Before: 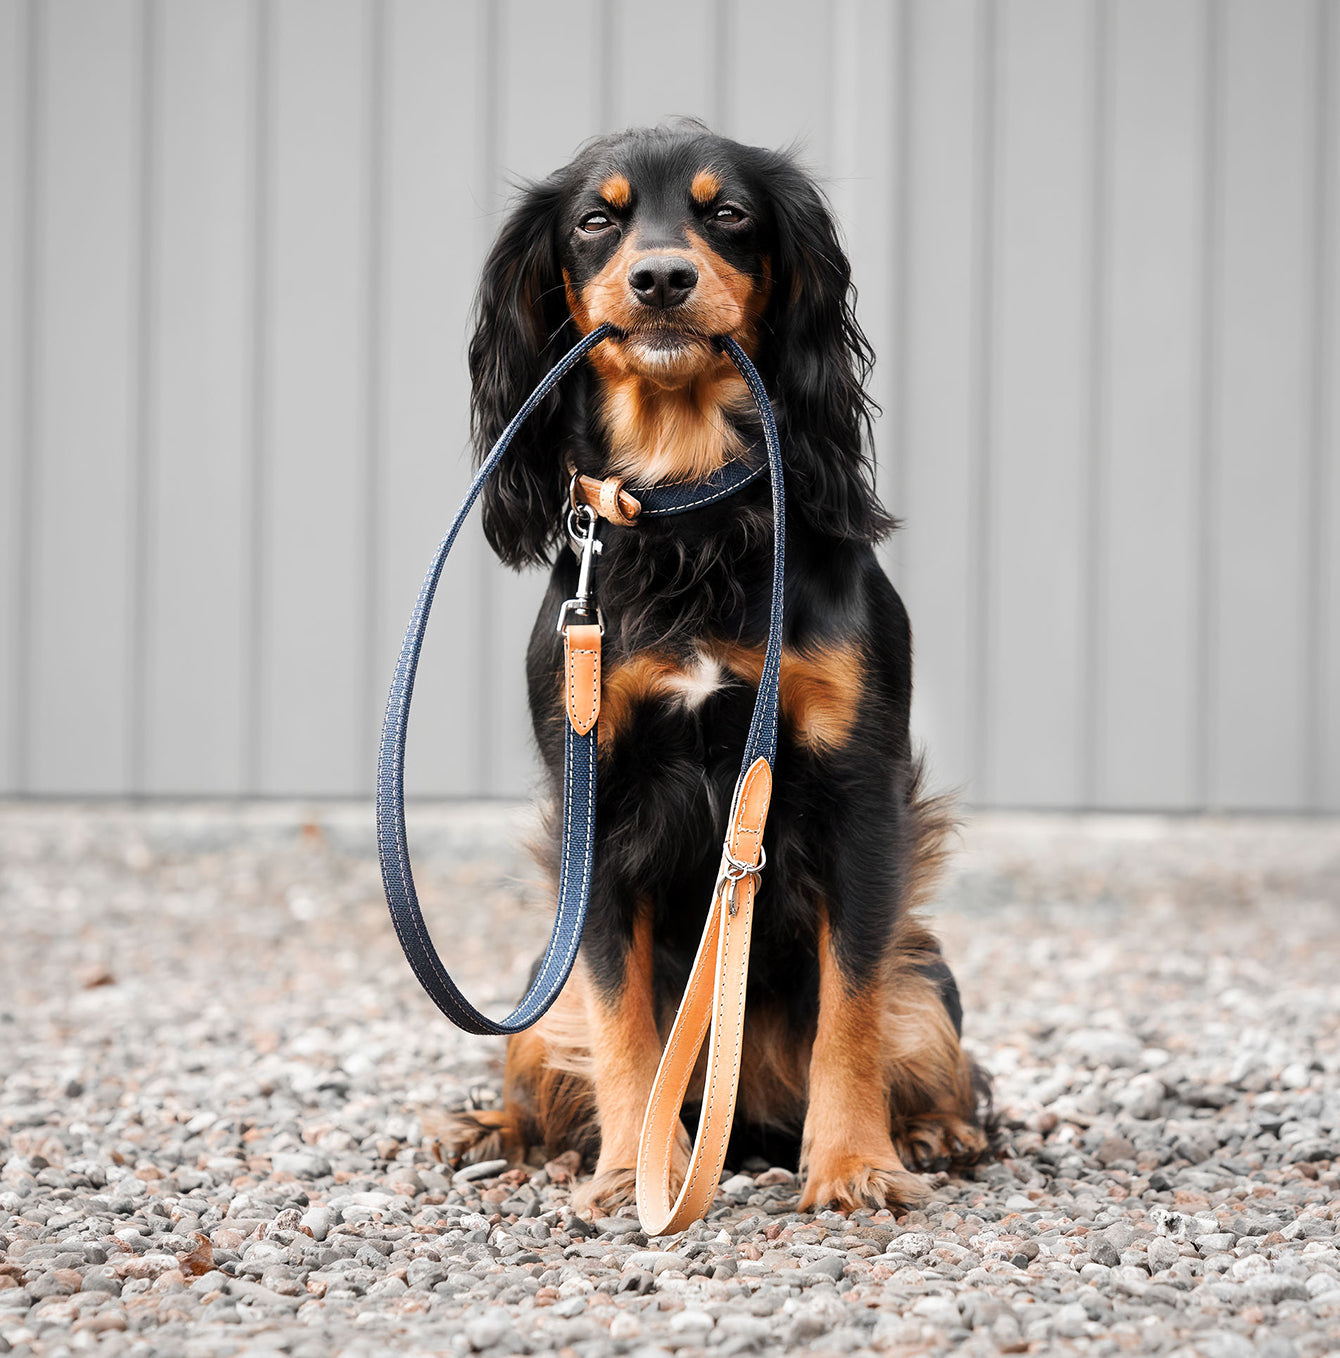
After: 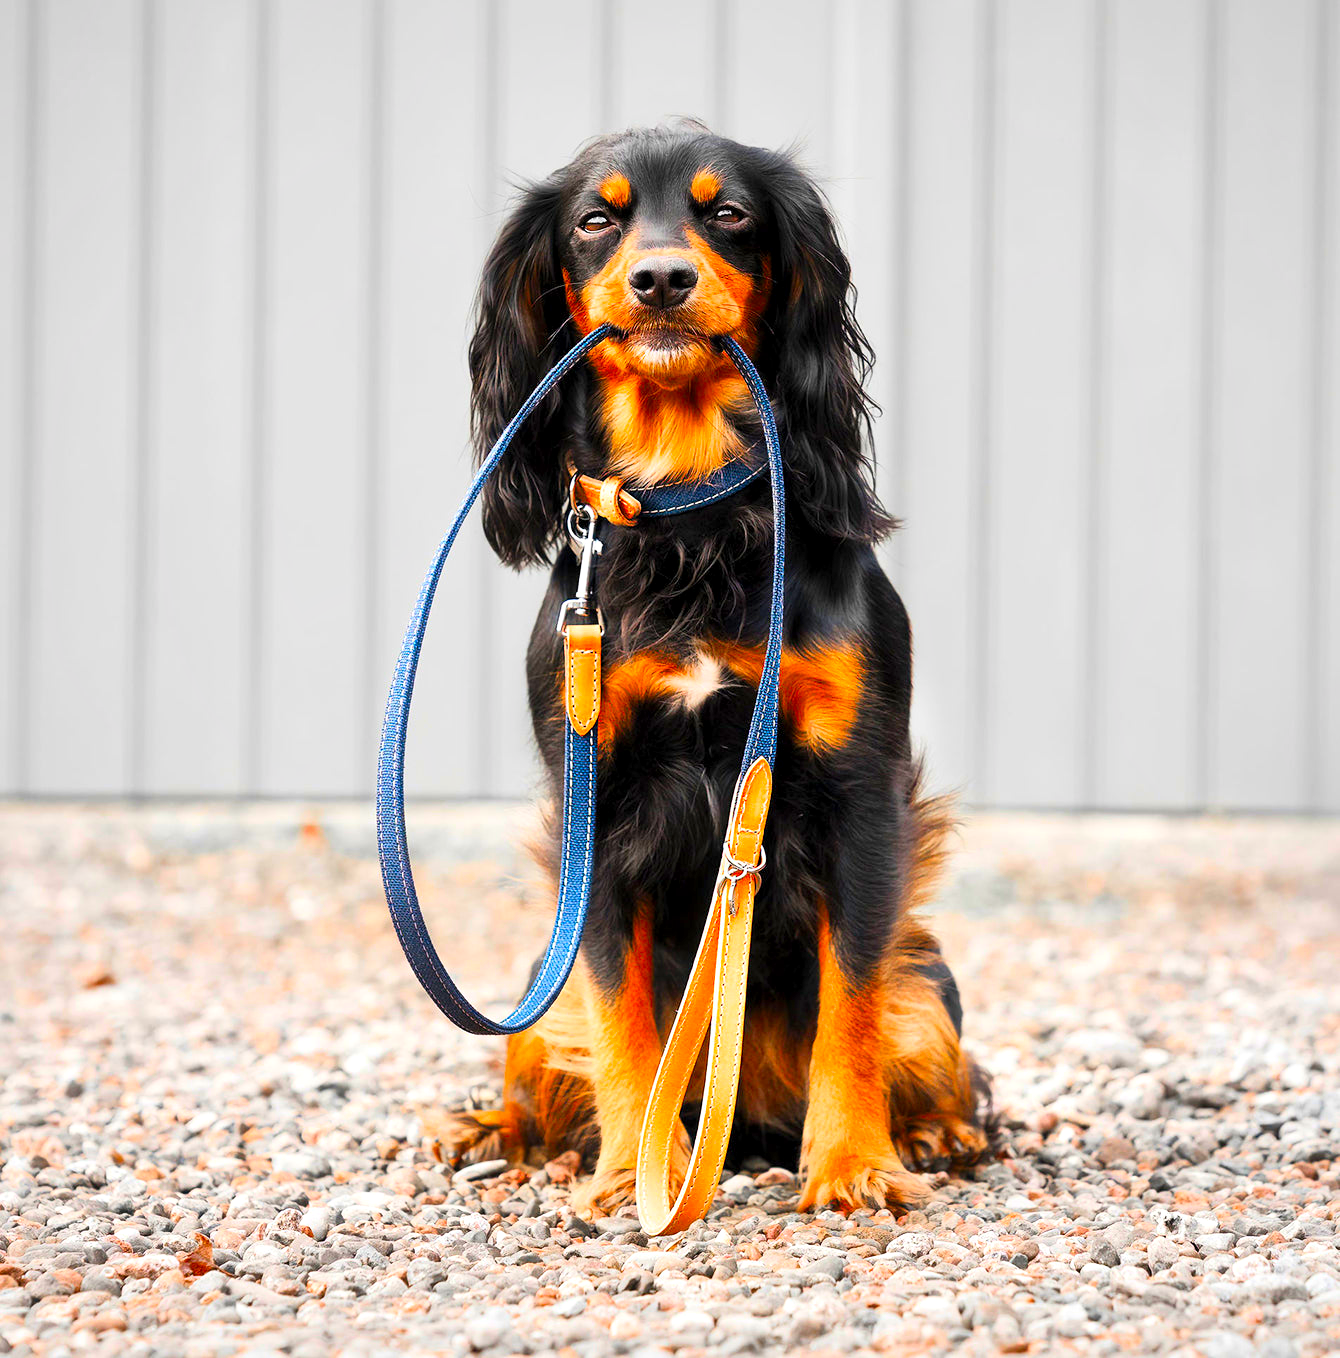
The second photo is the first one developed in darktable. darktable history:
local contrast: mode bilateral grid, contrast 20, coarseness 50, detail 140%, midtone range 0.2
color balance rgb: perceptual saturation grading › global saturation 30%, global vibrance 20%
contrast brightness saturation: contrast 0.2, brightness 0.2, saturation 0.8
